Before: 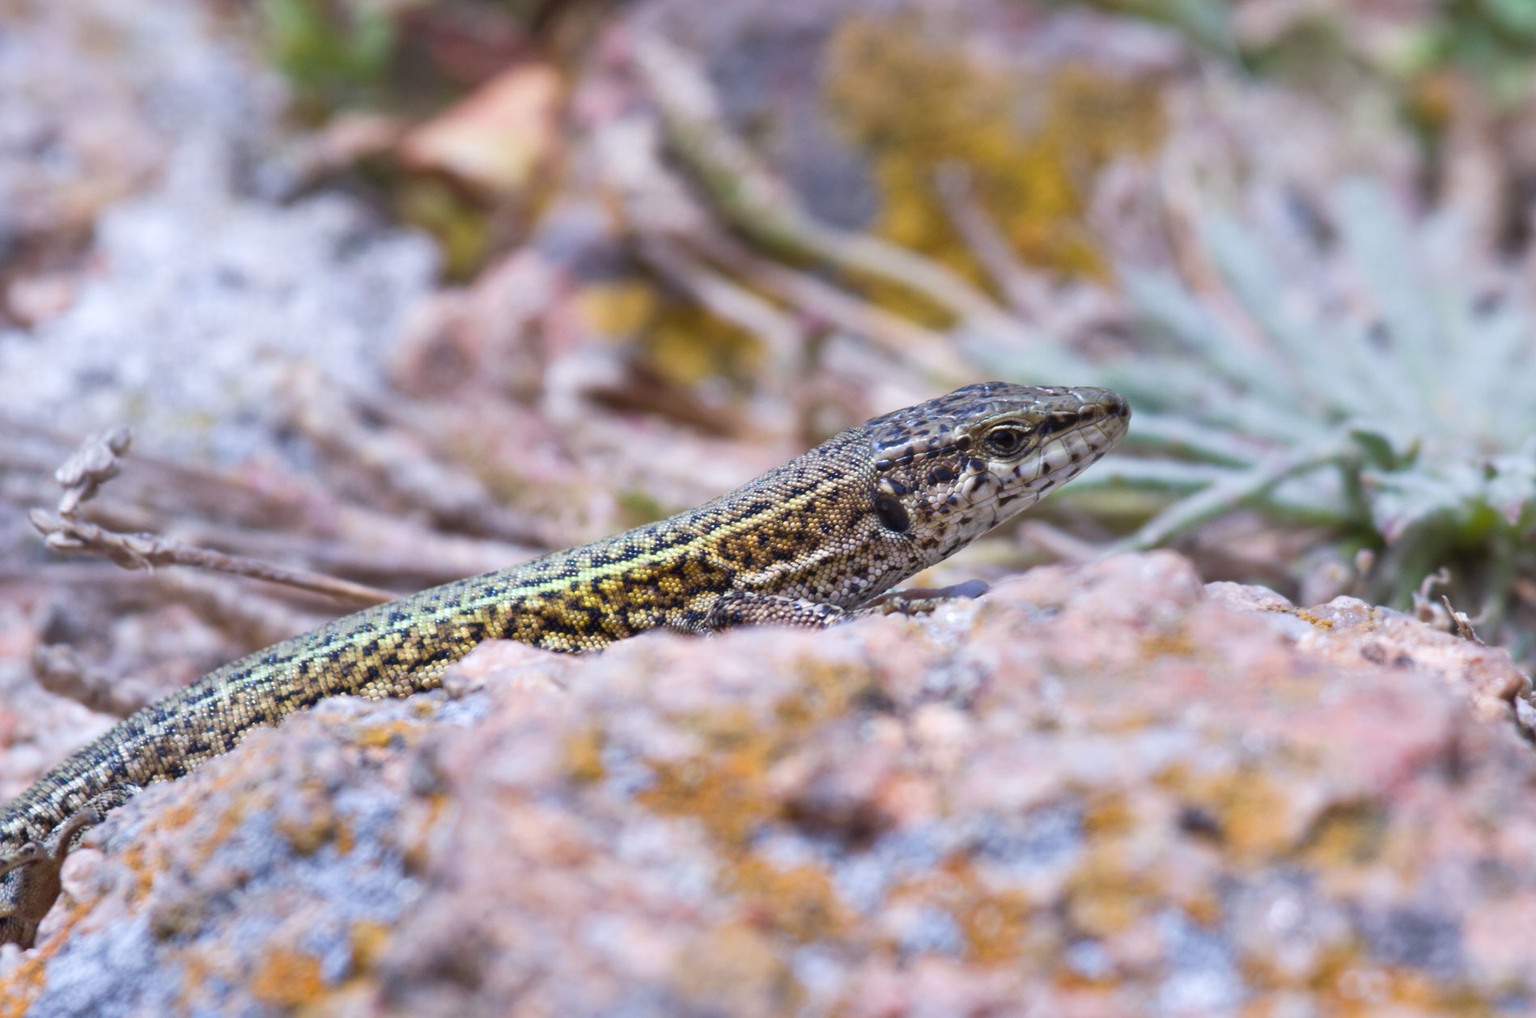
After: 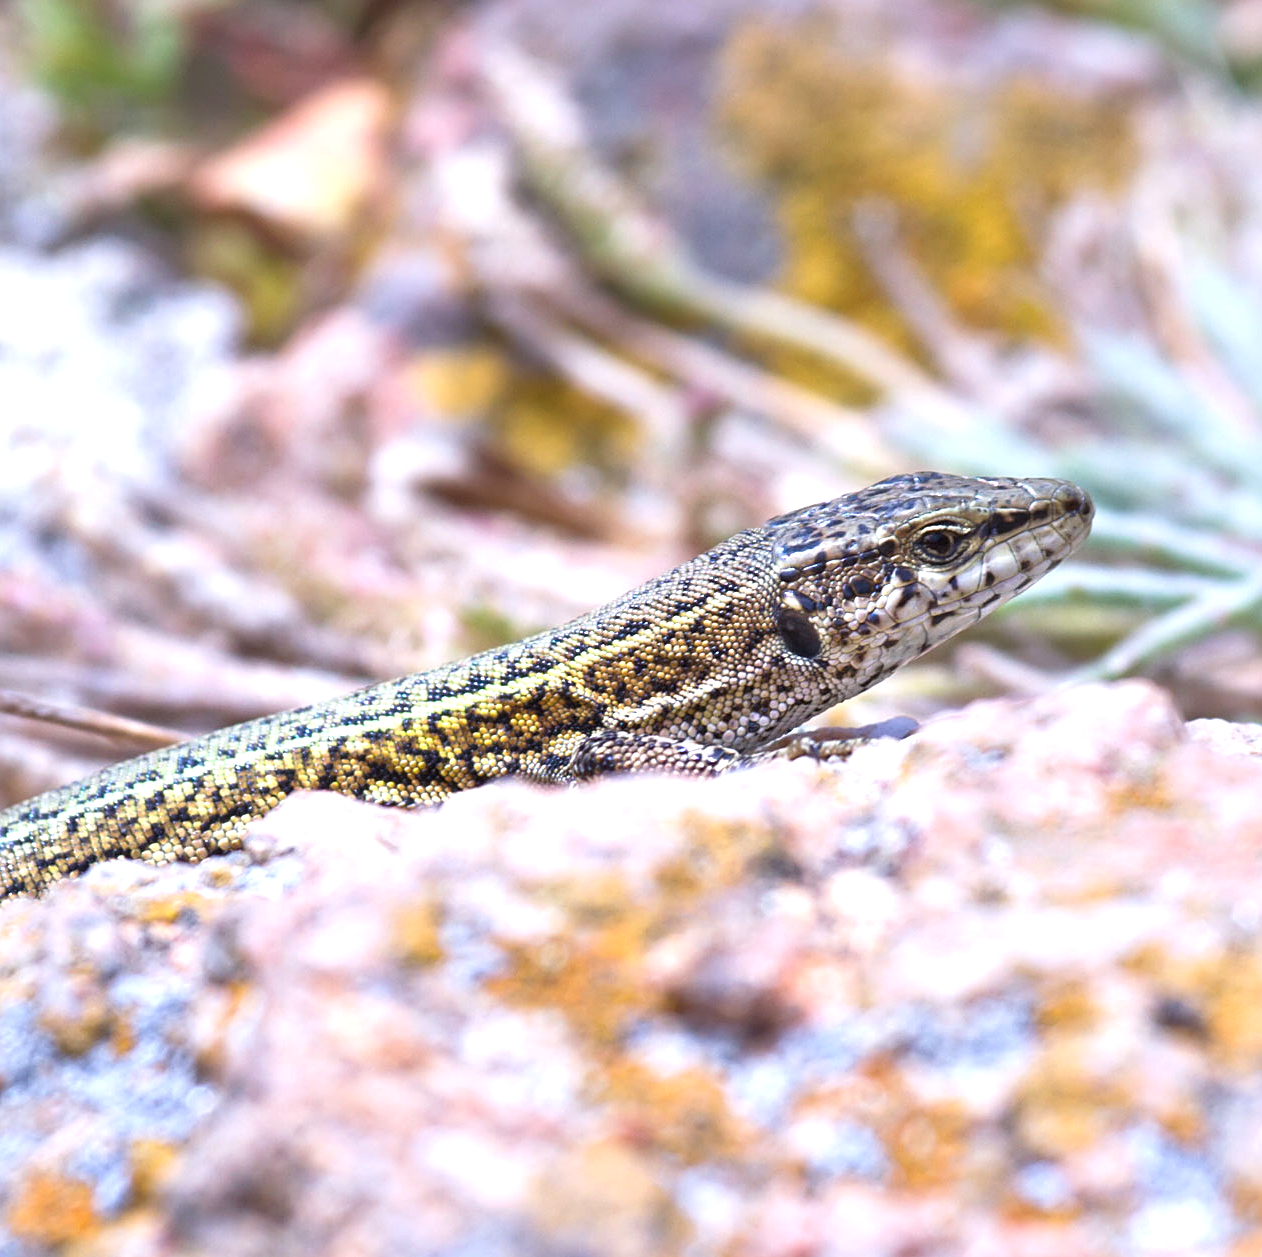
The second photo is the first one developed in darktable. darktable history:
crop and rotate: left 15.982%, right 17.487%
sharpen: on, module defaults
exposure: exposure 0.758 EV, compensate highlight preservation false
